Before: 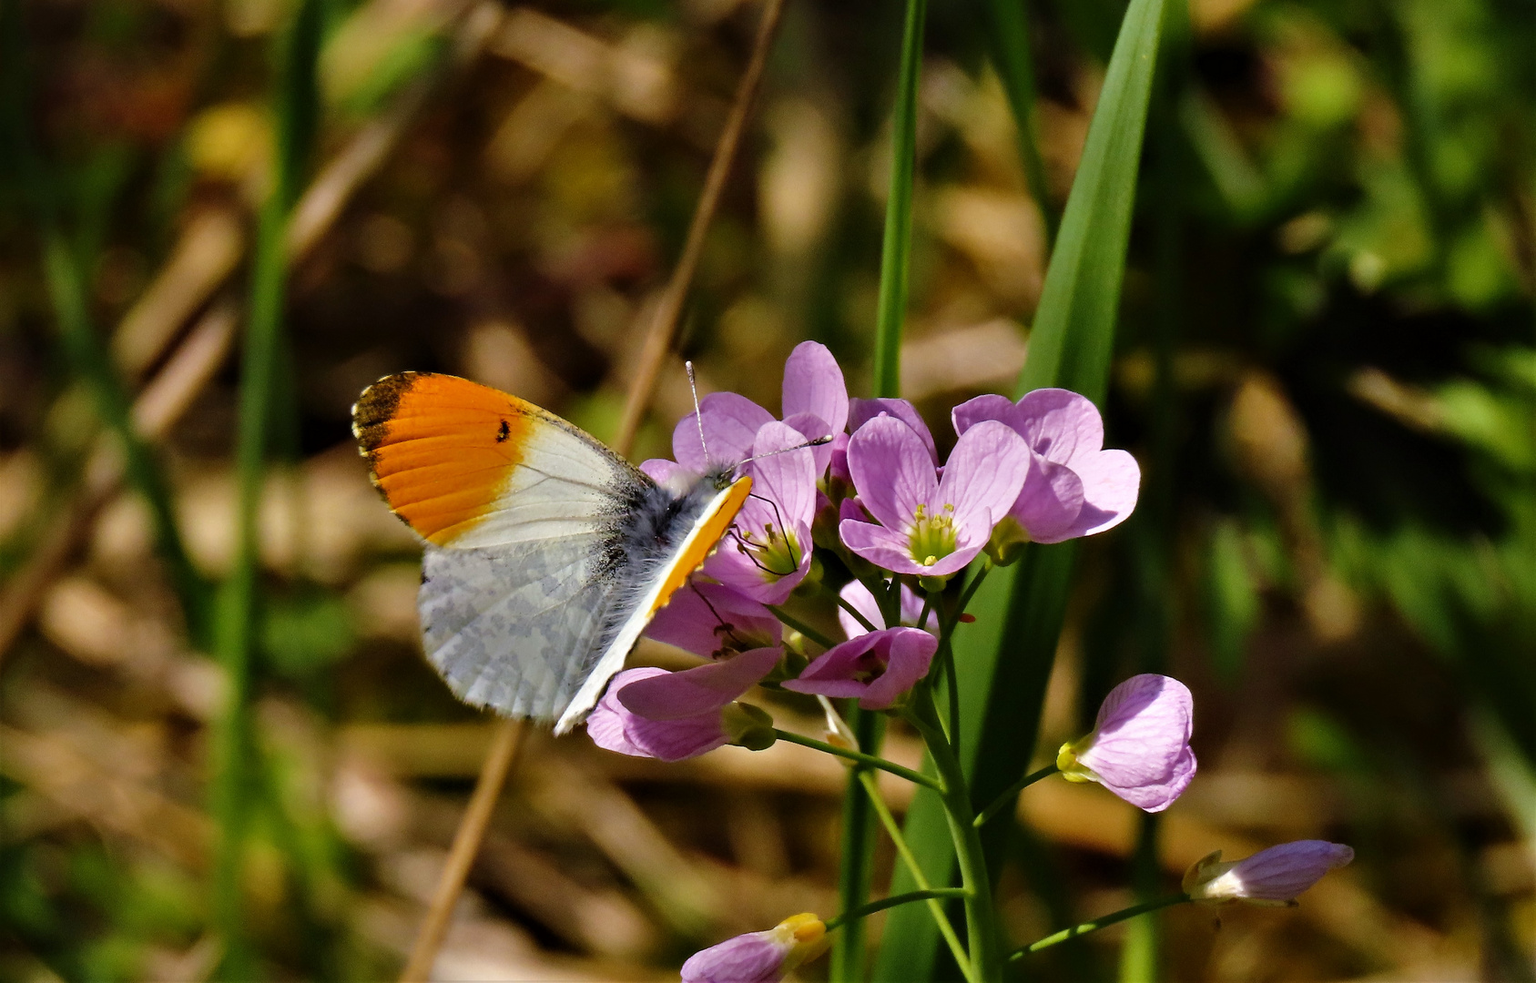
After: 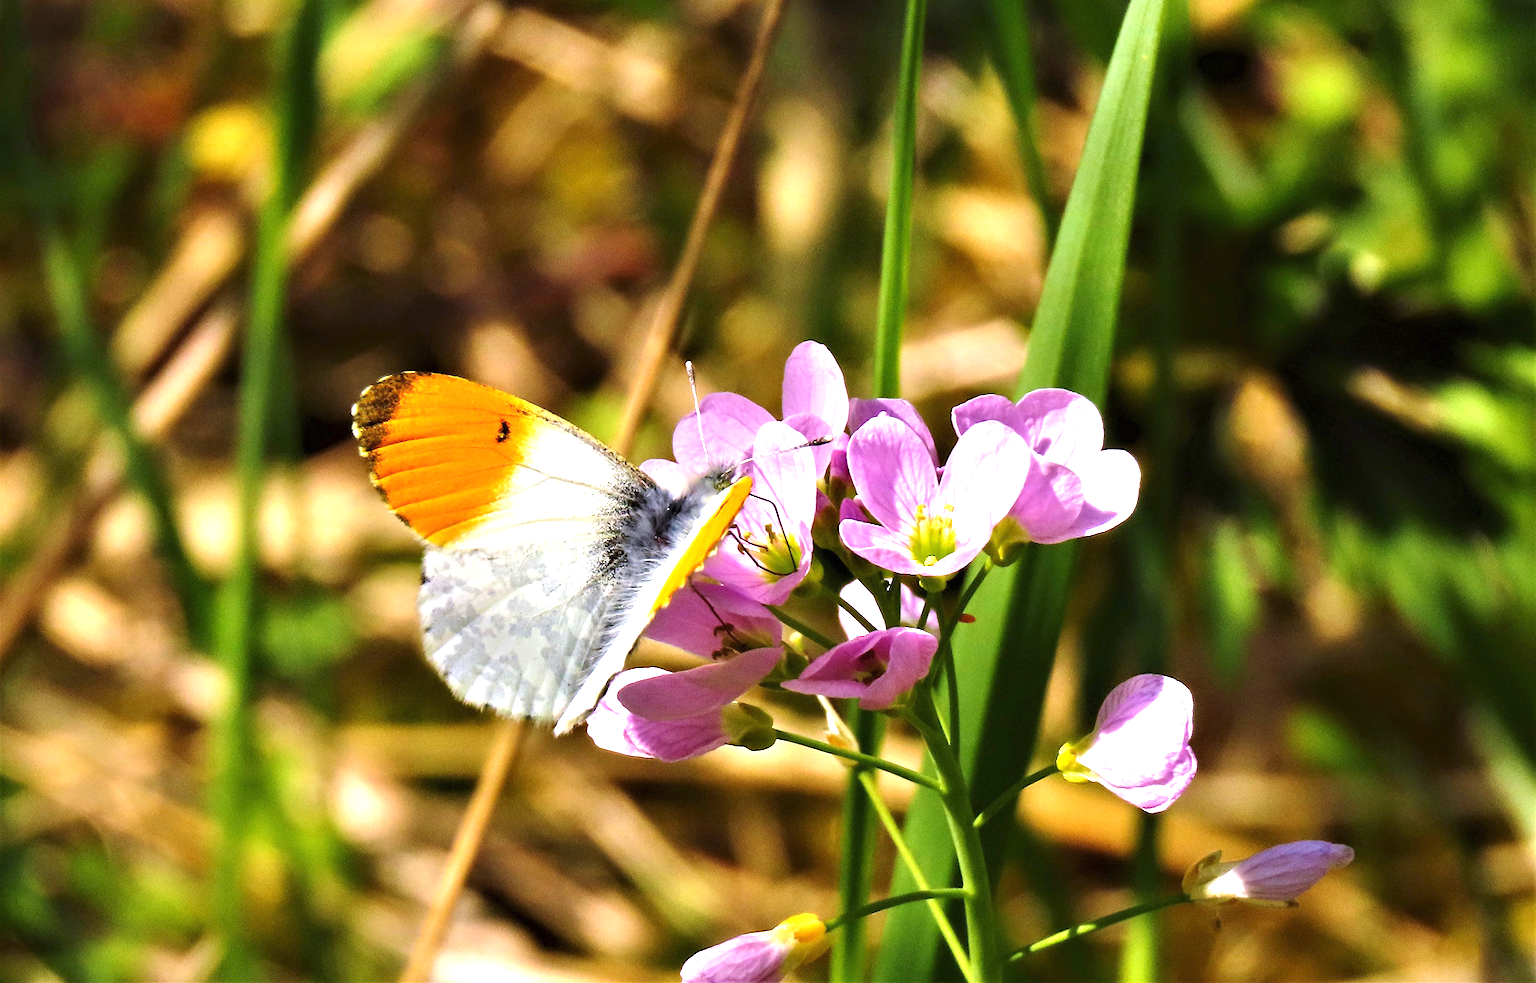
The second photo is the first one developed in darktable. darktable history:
exposure: black level correction 0, exposure 1.501 EV, compensate highlight preservation false
